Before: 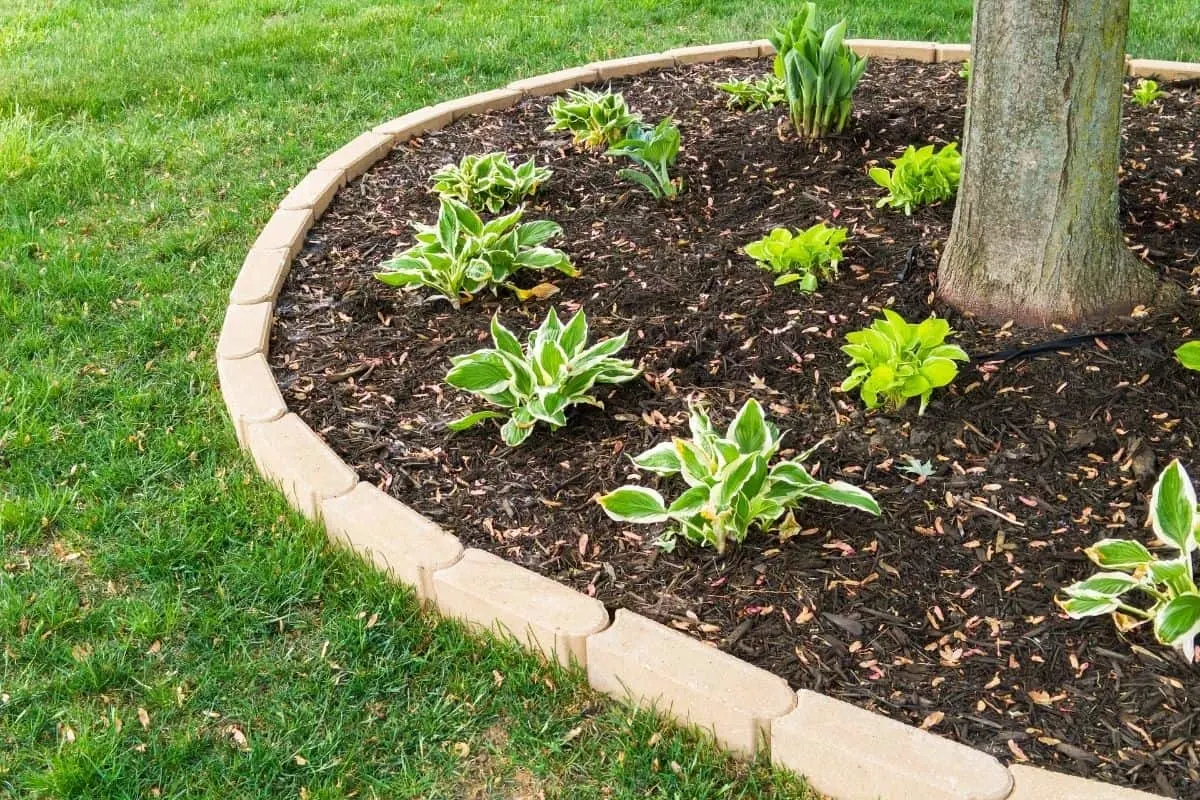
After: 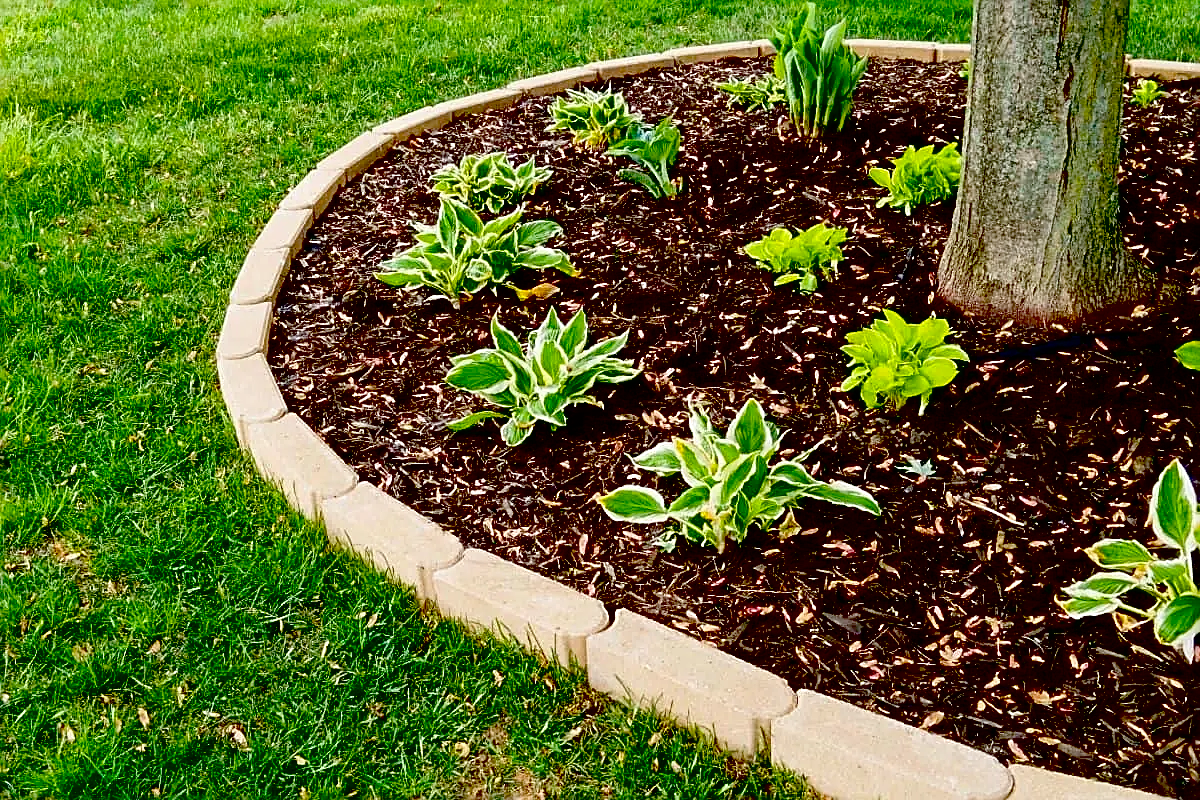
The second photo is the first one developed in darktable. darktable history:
sharpen: on, module defaults
exposure: black level correction 0.099, exposure -0.091 EV, compensate exposure bias true, compensate highlight preservation false
local contrast: mode bilateral grid, contrast 20, coarseness 49, detail 119%, midtone range 0.2
